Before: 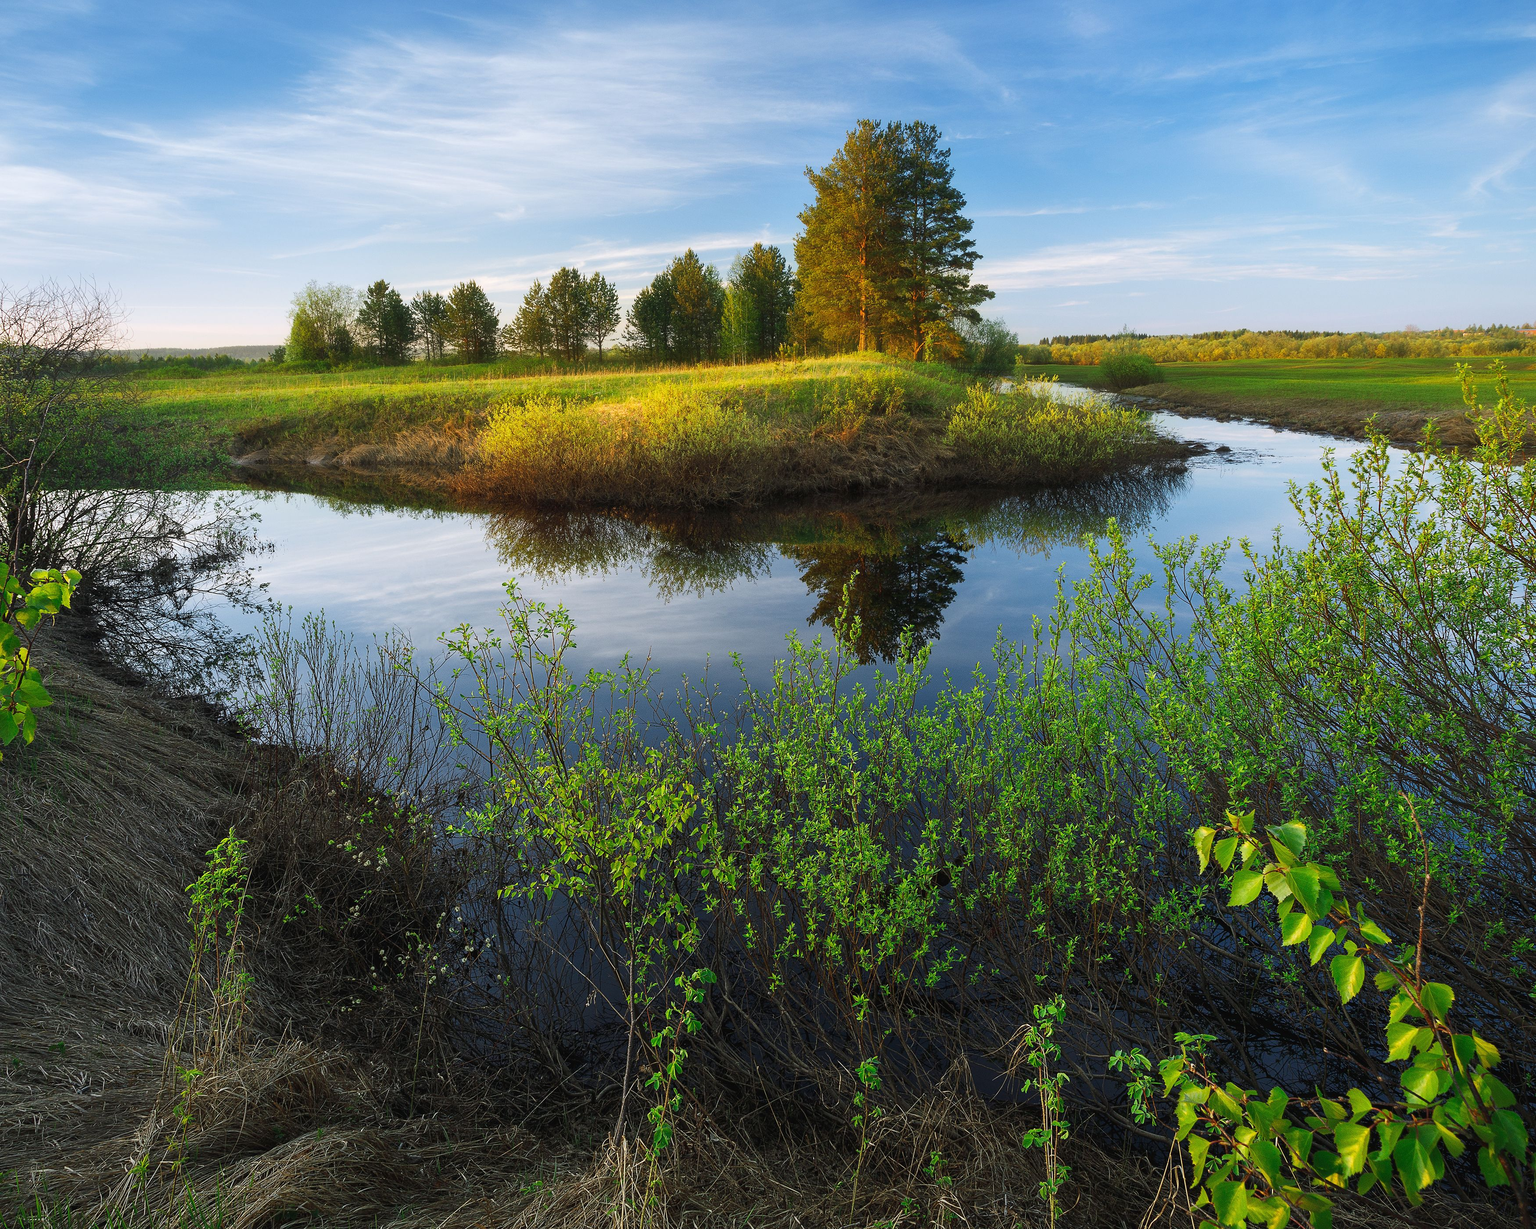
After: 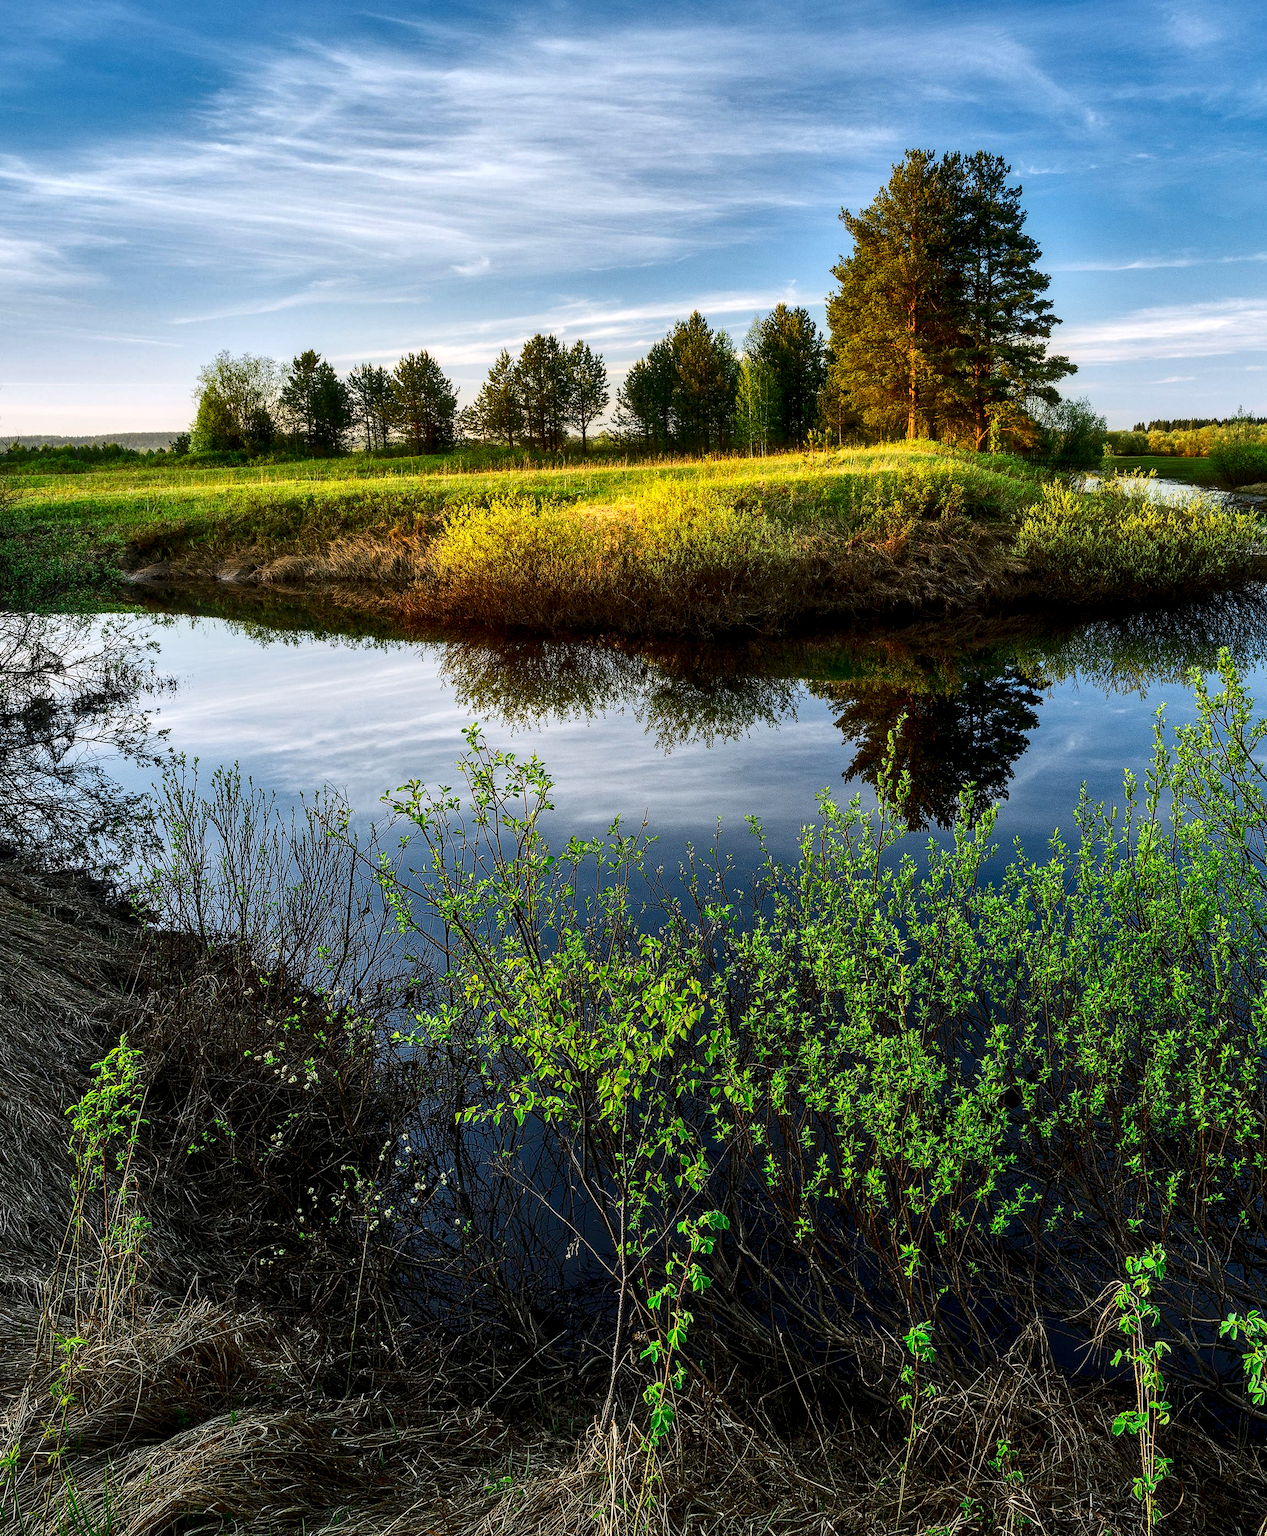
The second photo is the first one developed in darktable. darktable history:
crop and rotate: left 8.698%, right 25.321%
contrast brightness saturation: contrast 0.202, brightness -0.111, saturation 0.104
shadows and highlights: radius 119.29, shadows 42.49, highlights -61.9, soften with gaussian
local contrast: detail 150%
